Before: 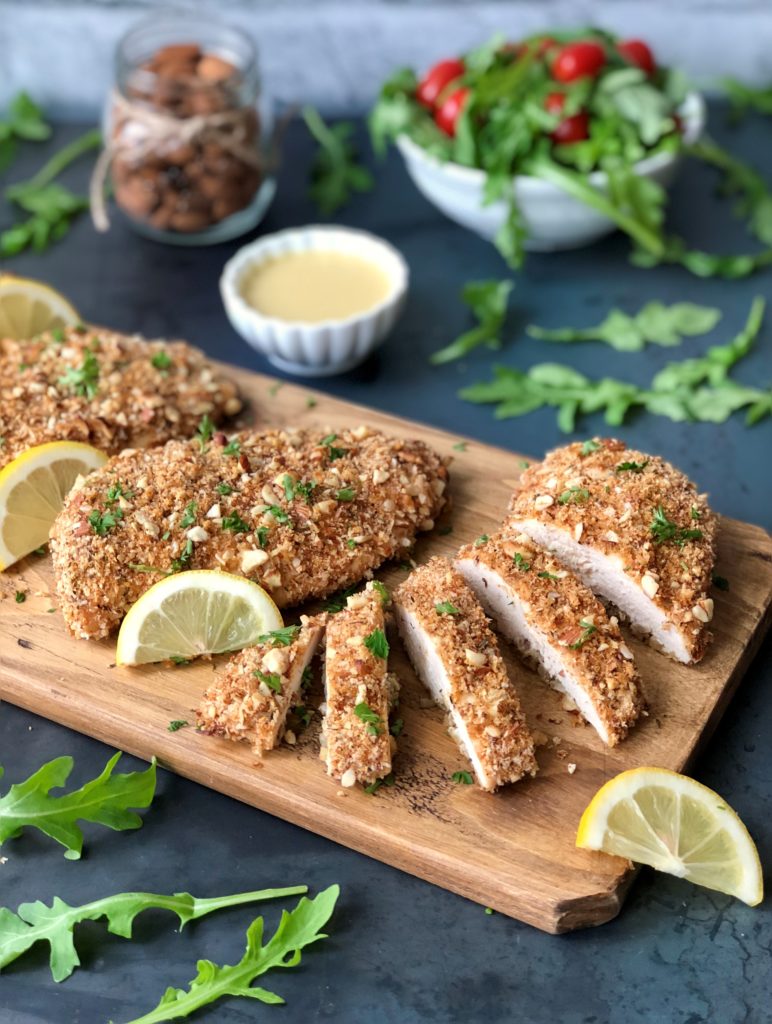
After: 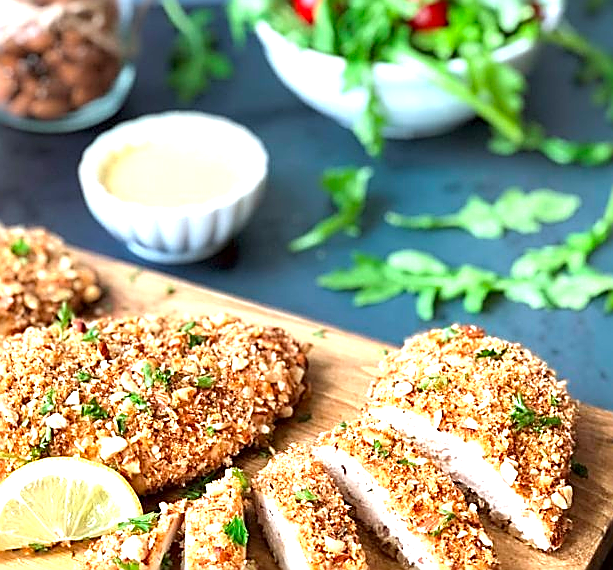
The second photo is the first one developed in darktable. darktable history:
crop: left 18.38%, top 11.092%, right 2.134%, bottom 33.217%
exposure: exposure 1.25 EV, compensate exposure bias true, compensate highlight preservation false
sharpen: radius 1.685, amount 1.294
color correction: highlights a* -2.73, highlights b* -2.09, shadows a* 2.41, shadows b* 2.73
